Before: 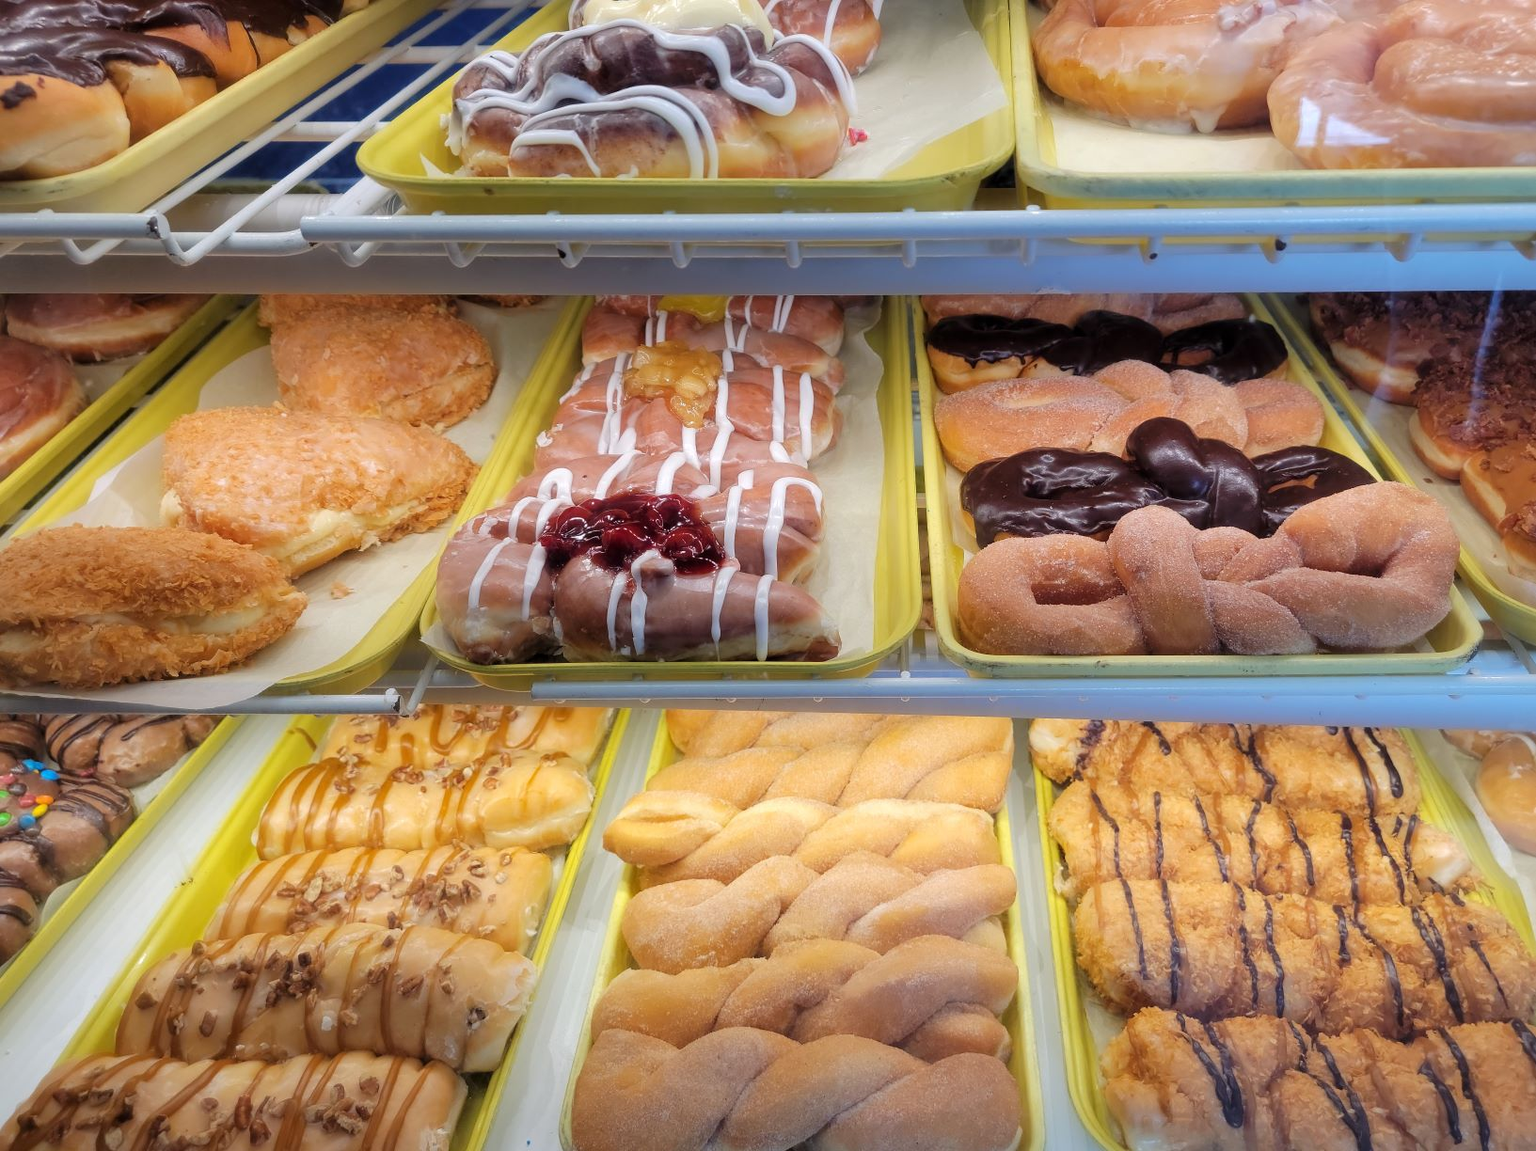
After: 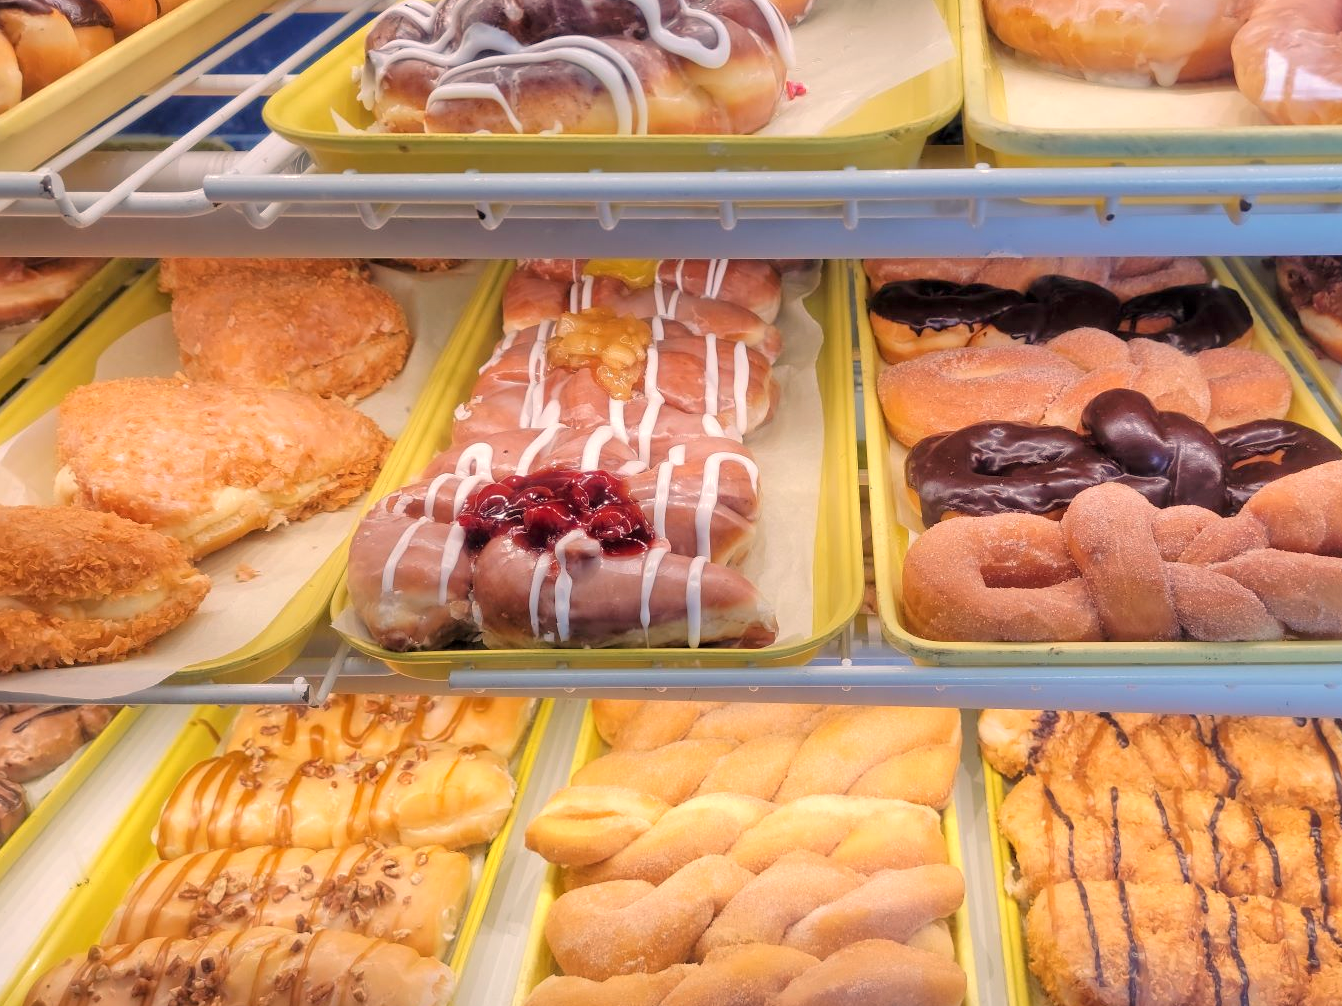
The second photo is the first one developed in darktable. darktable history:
white balance: red 1.127, blue 0.943
exposure: exposure 1 EV, compensate highlight preservation false
tone equalizer: -8 EV -0.002 EV, -7 EV 0.005 EV, -6 EV -0.008 EV, -5 EV 0.007 EV, -4 EV -0.042 EV, -3 EV -0.233 EV, -2 EV -0.662 EV, -1 EV -0.983 EV, +0 EV -0.969 EV, smoothing diameter 2%, edges refinement/feathering 20, mask exposure compensation -1.57 EV, filter diffusion 5
crop and rotate: left 7.196%, top 4.574%, right 10.605%, bottom 13.178%
